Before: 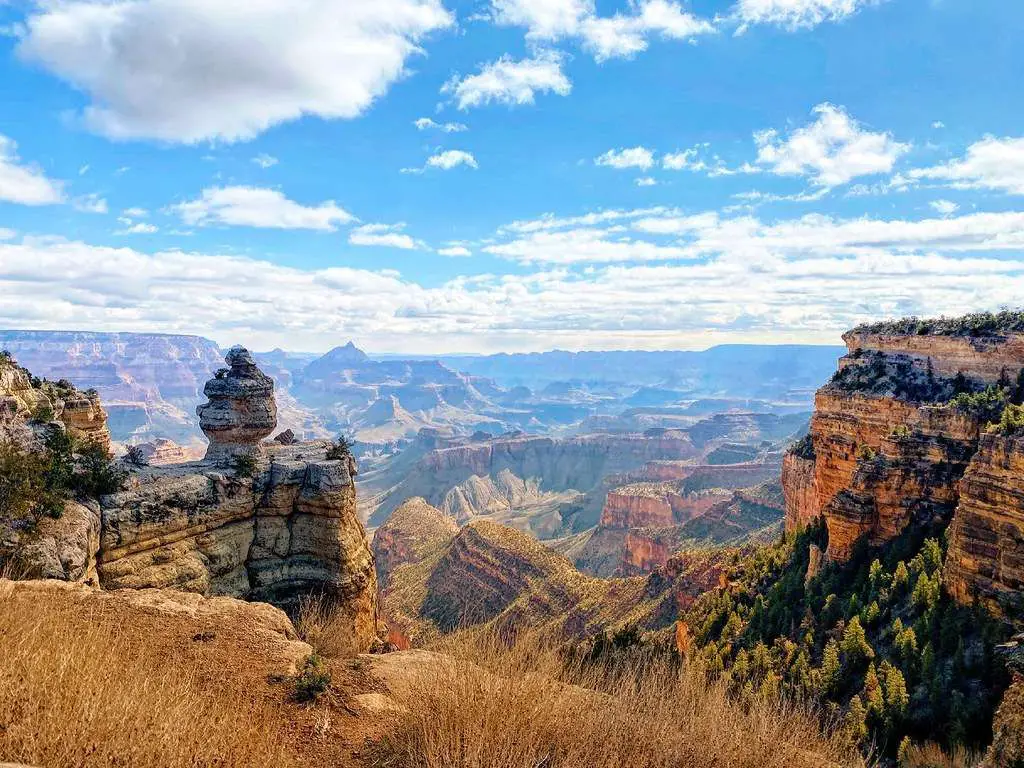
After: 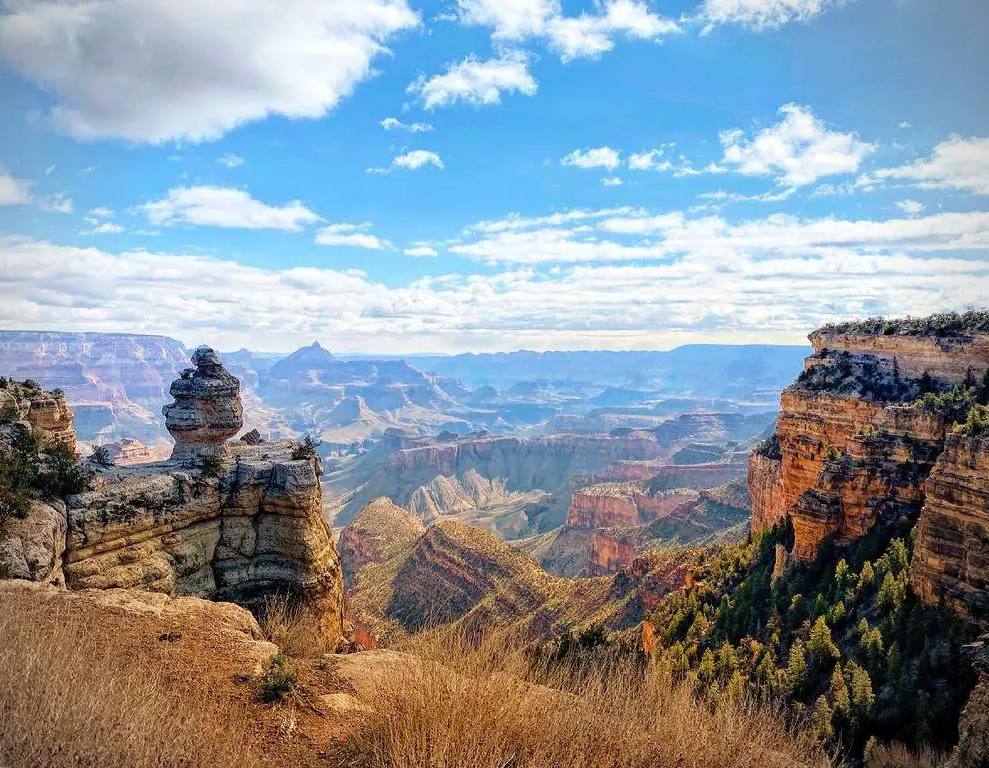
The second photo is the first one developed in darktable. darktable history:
crop and rotate: left 3.417%
vignetting: on, module defaults
